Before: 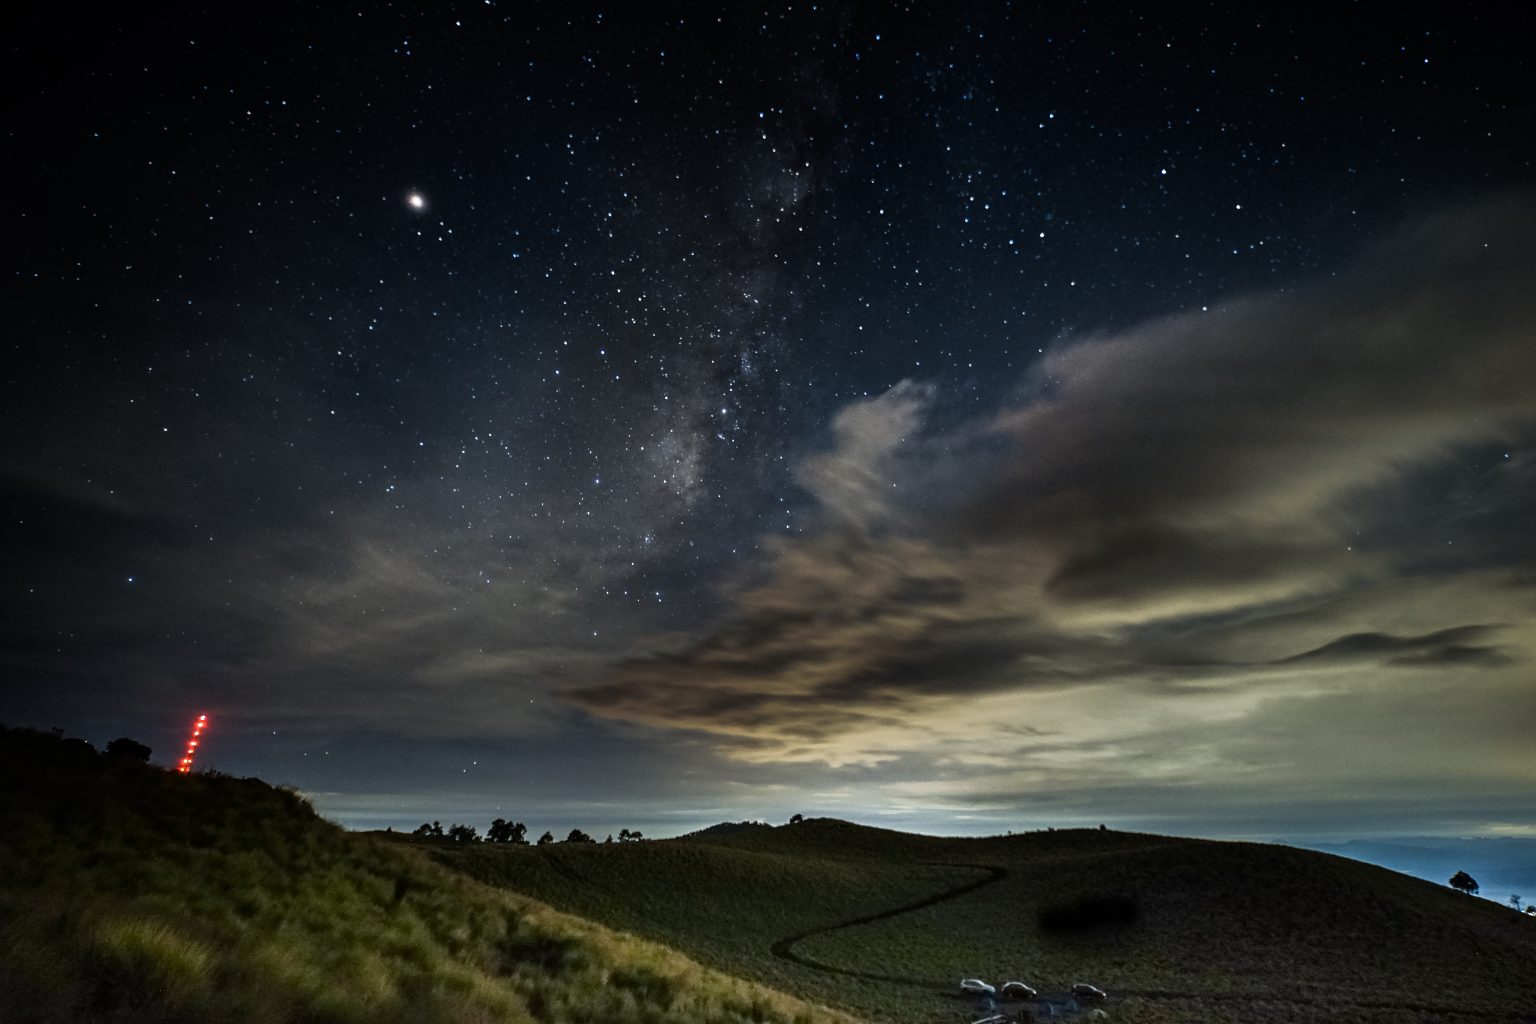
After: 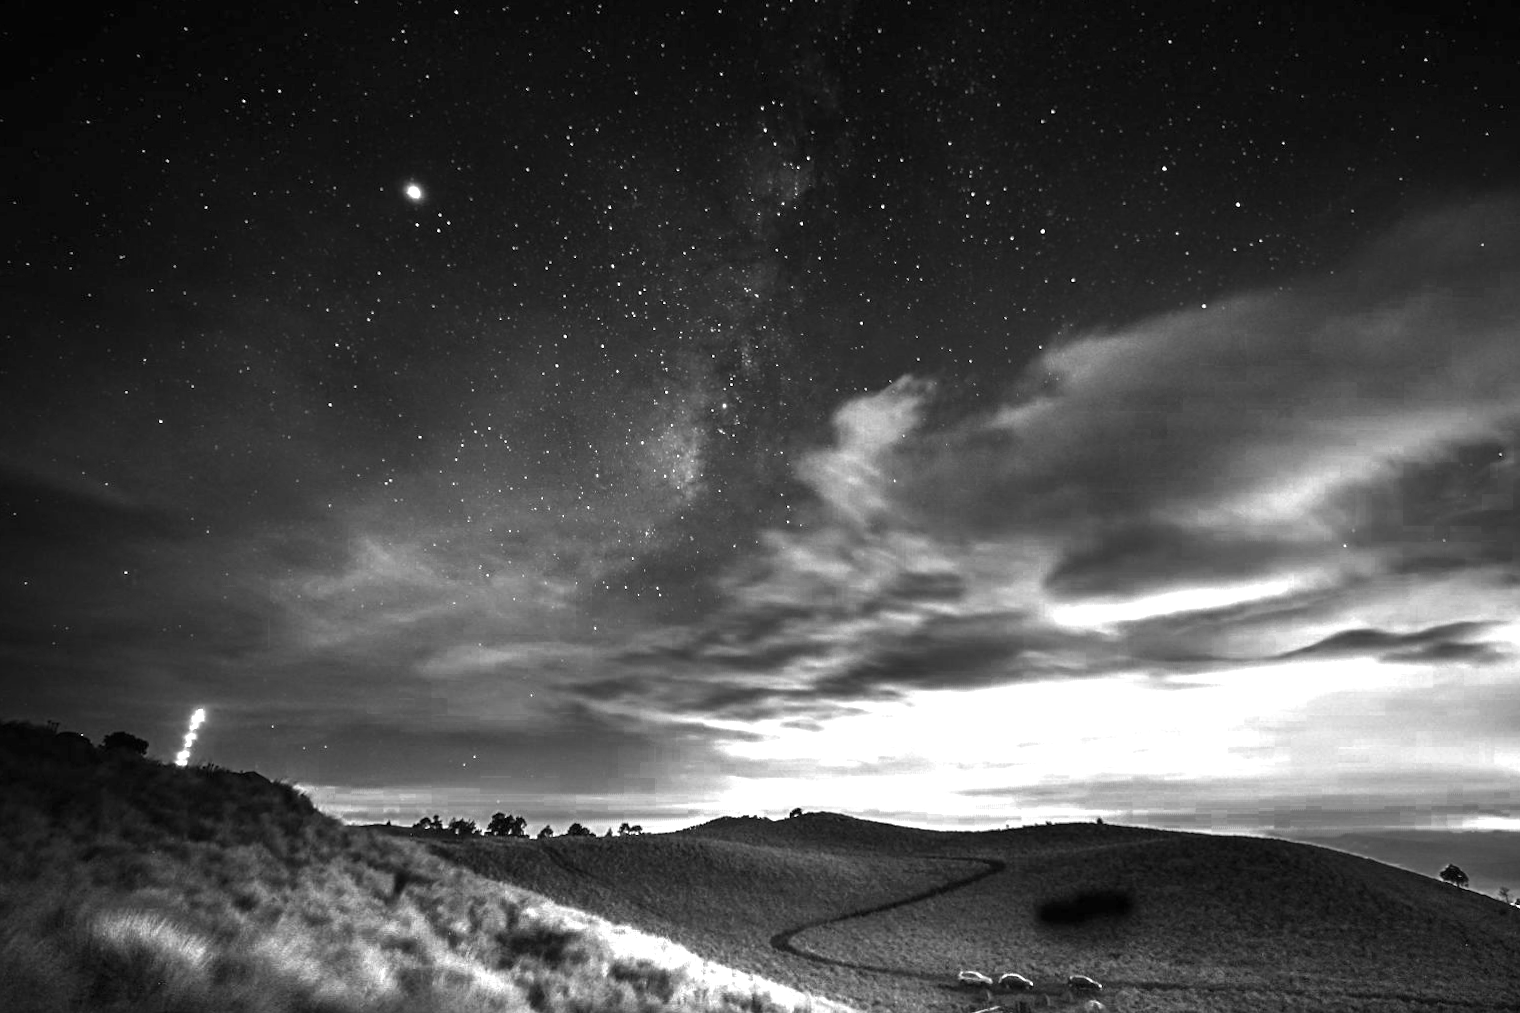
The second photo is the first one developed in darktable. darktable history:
color zones: curves: ch0 [(0, 0.554) (0.146, 0.662) (0.293, 0.86) (0.503, 0.774) (0.637, 0.106) (0.74, 0.072) (0.866, 0.488) (0.998, 0.569)]; ch1 [(0, 0) (0.143, 0) (0.286, 0) (0.429, 0) (0.571, 0) (0.714, 0) (0.857, 0)]
rotate and perspective: rotation 0.174°, lens shift (vertical) 0.013, lens shift (horizontal) 0.019, shear 0.001, automatic cropping original format, crop left 0.007, crop right 0.991, crop top 0.016, crop bottom 0.997
exposure: black level correction 0, exposure 1.5 EV, compensate exposure bias true, compensate highlight preservation false
